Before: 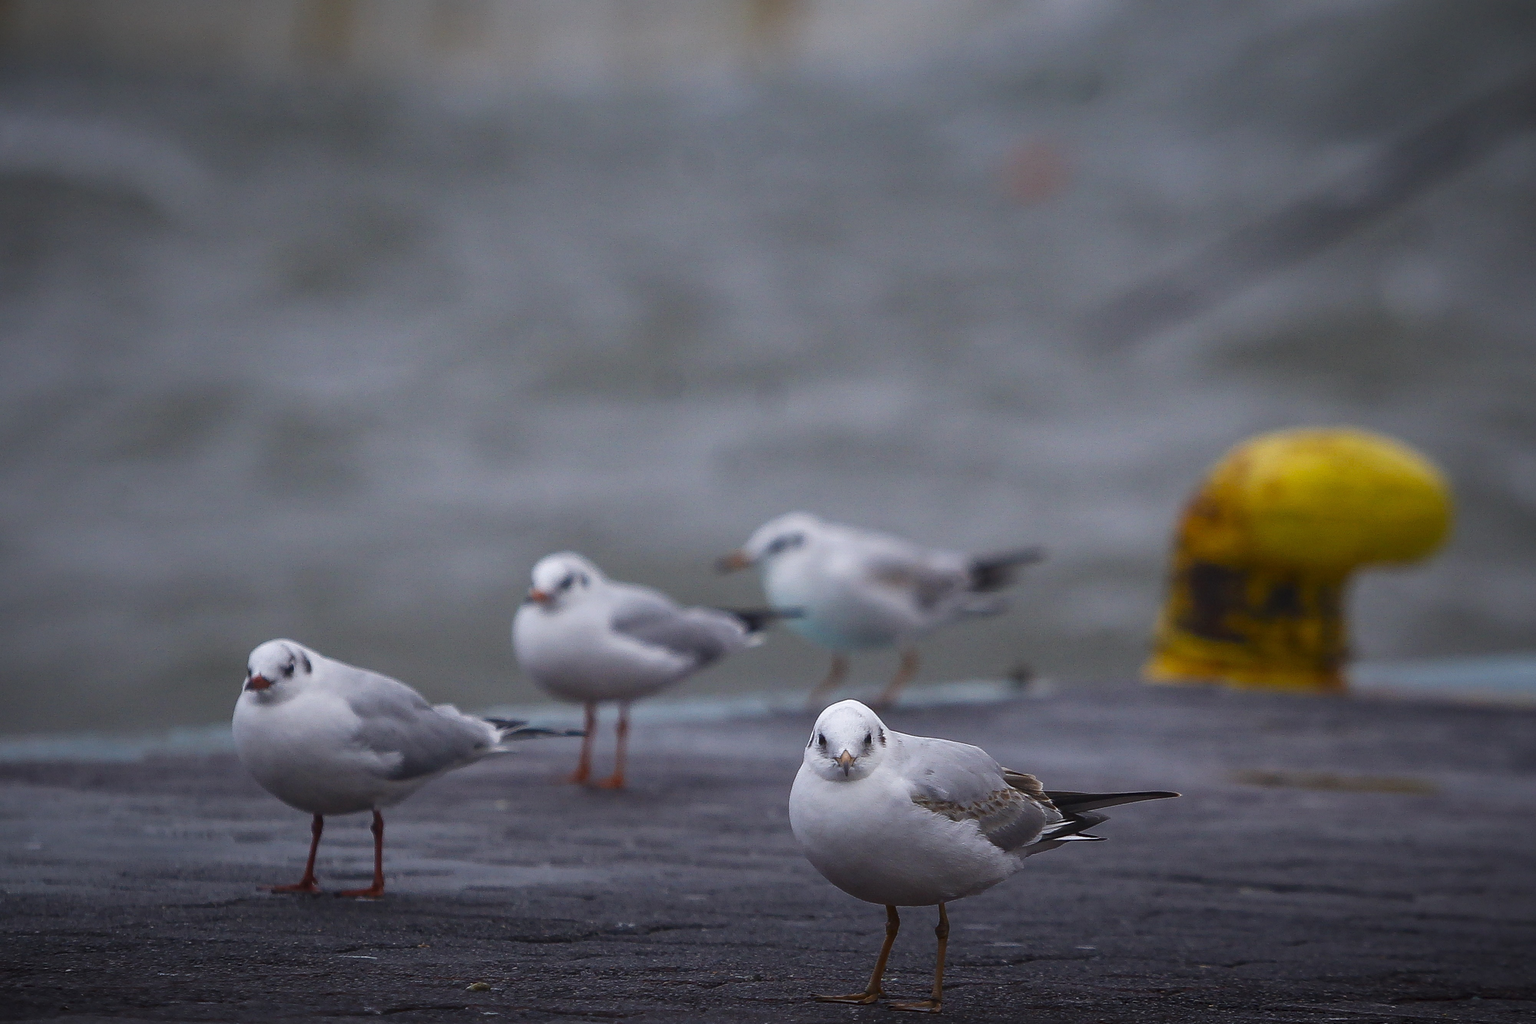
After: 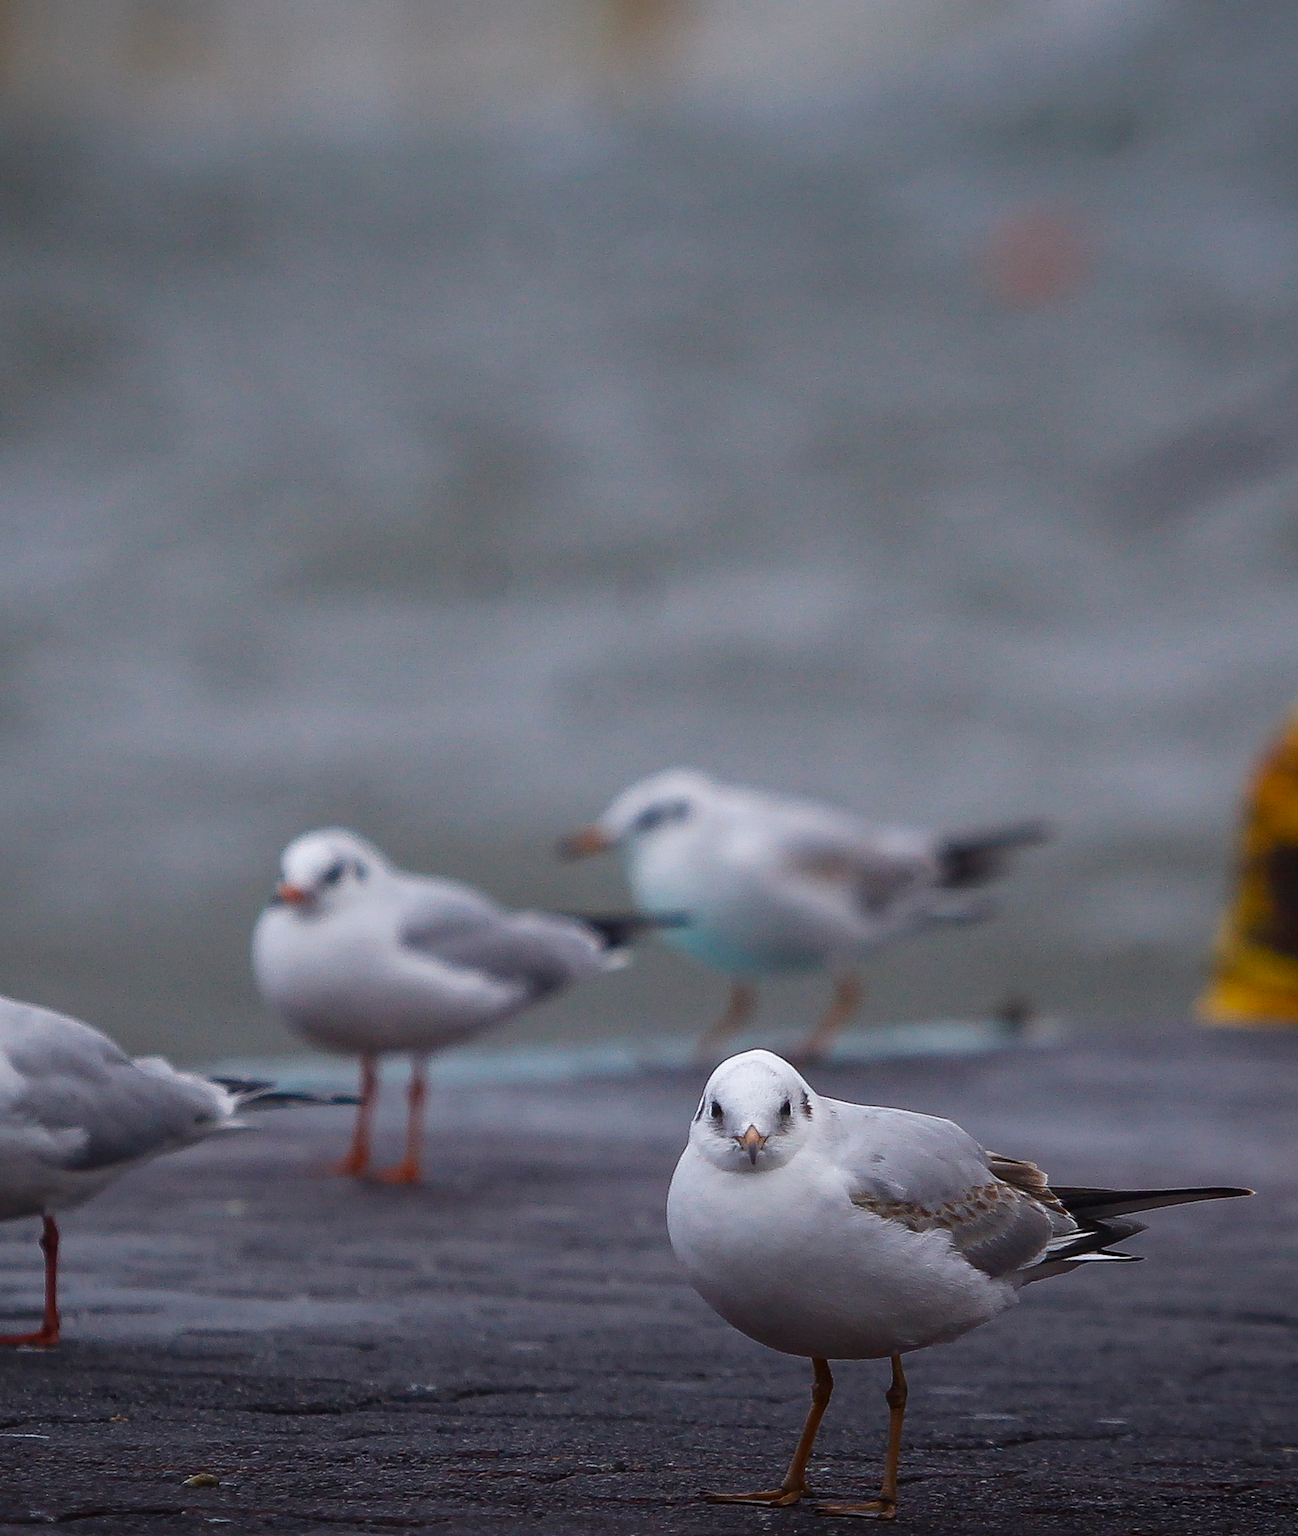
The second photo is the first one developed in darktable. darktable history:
crop and rotate: left 22.446%, right 21.161%
